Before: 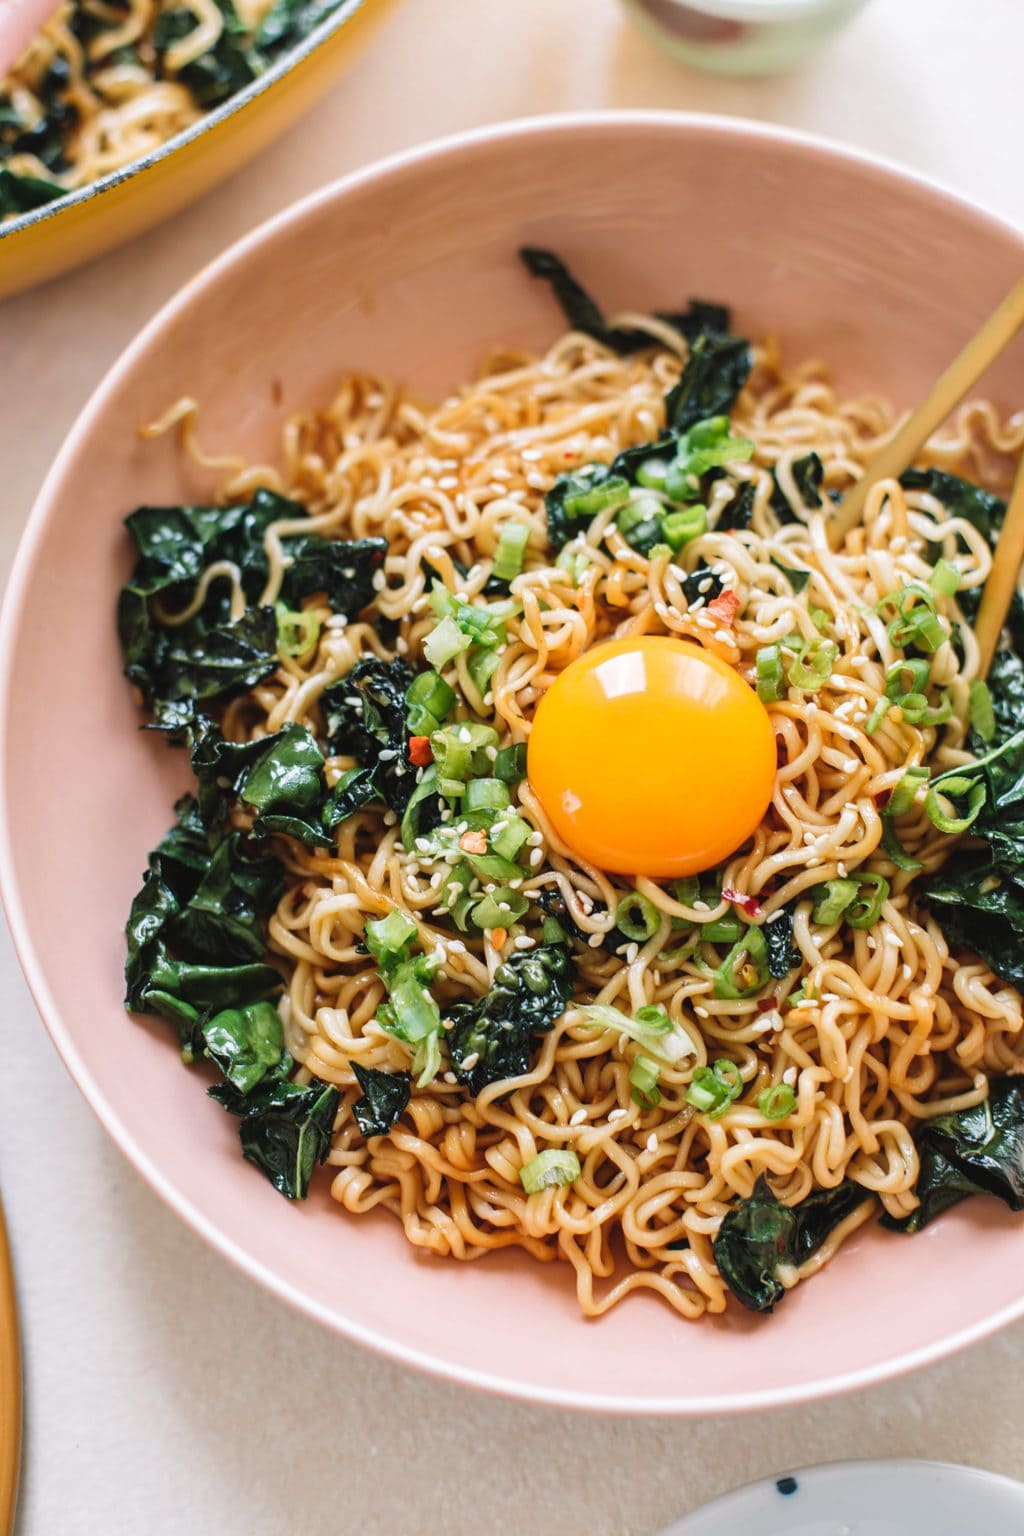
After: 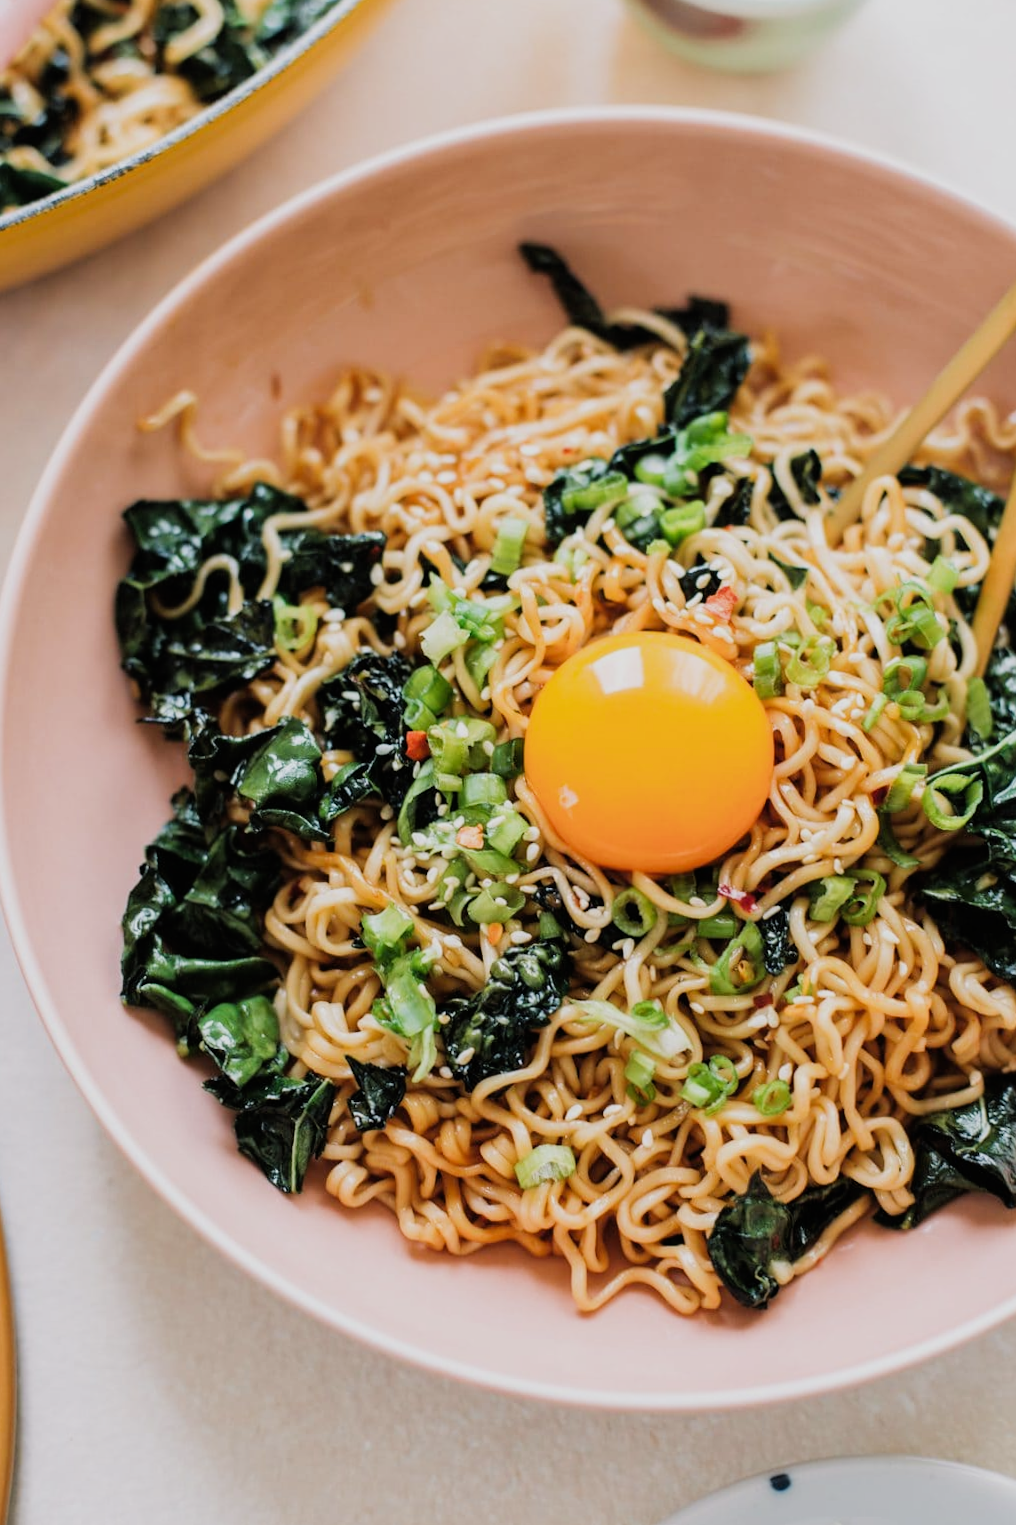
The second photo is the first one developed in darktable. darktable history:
filmic rgb: black relative exposure -7.65 EV, white relative exposure 3.99 EV, threshold 3.02 EV, hardness 4.02, contrast 1.099, highlights saturation mix -30.93%, enable highlight reconstruction true
crop and rotate: angle -0.274°
